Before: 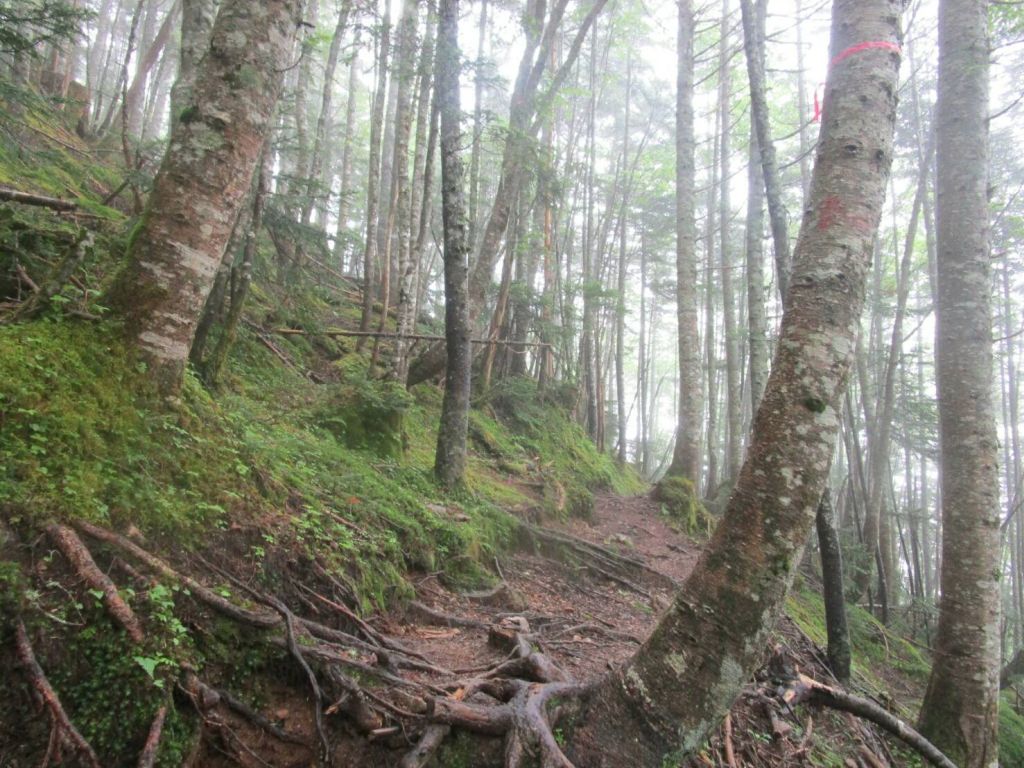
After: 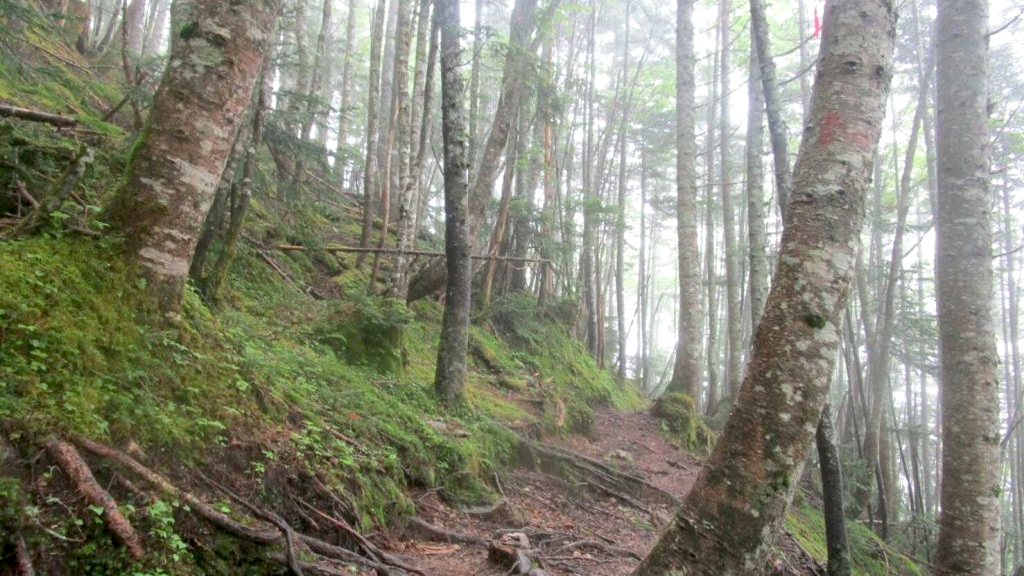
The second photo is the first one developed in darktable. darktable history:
exposure: black level correction 0.009, exposure 0.119 EV, compensate highlight preservation false
crop: top 11.038%, bottom 13.962%
